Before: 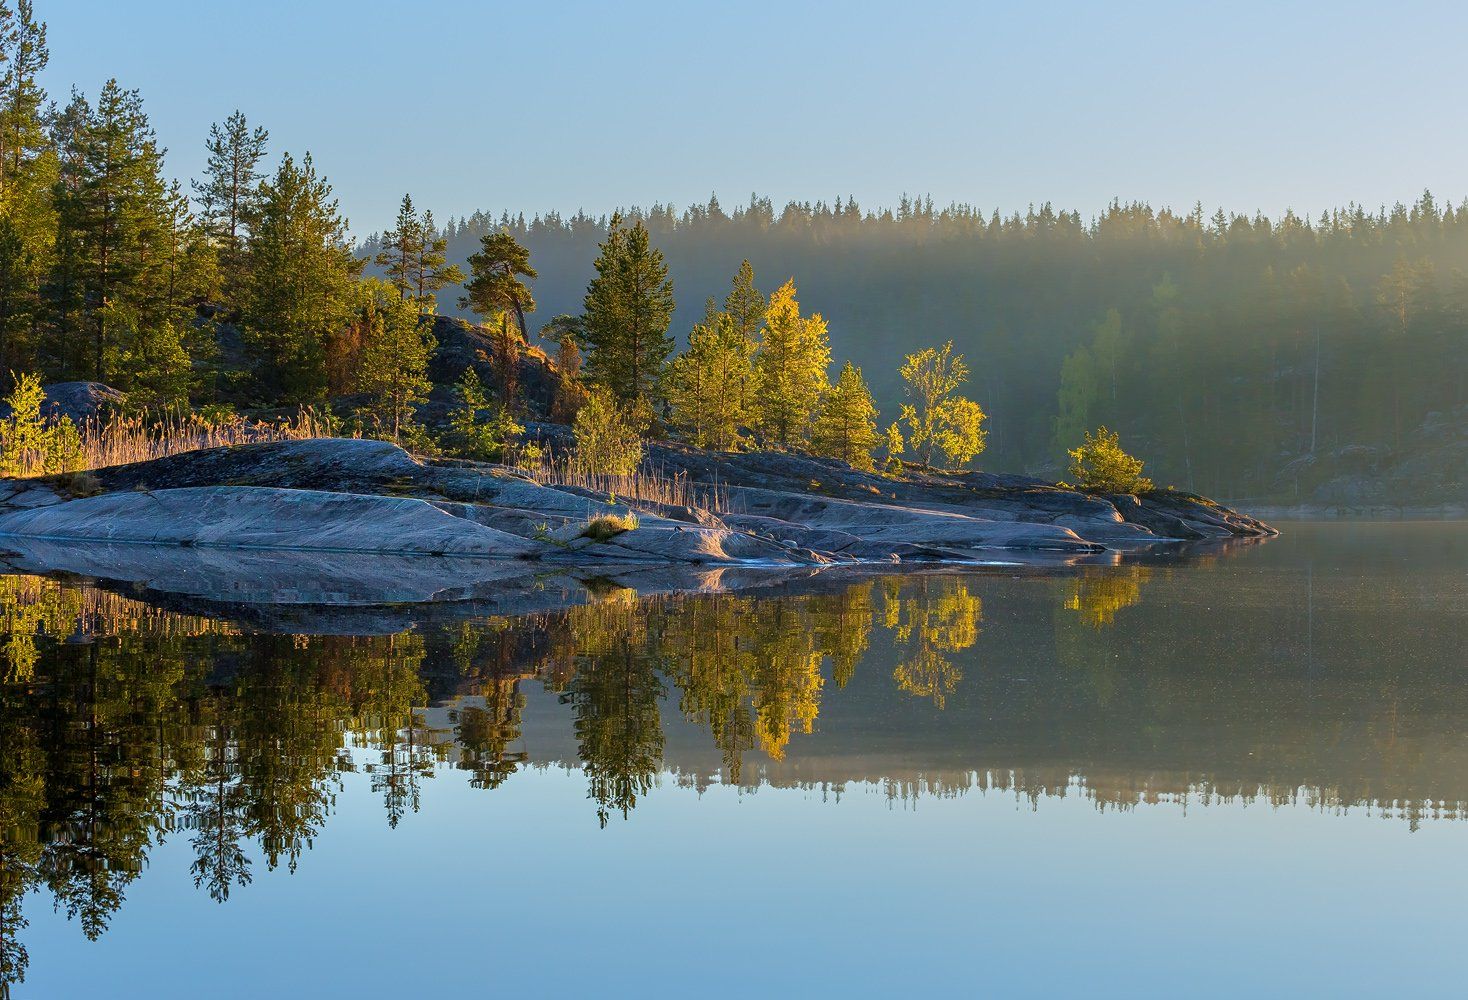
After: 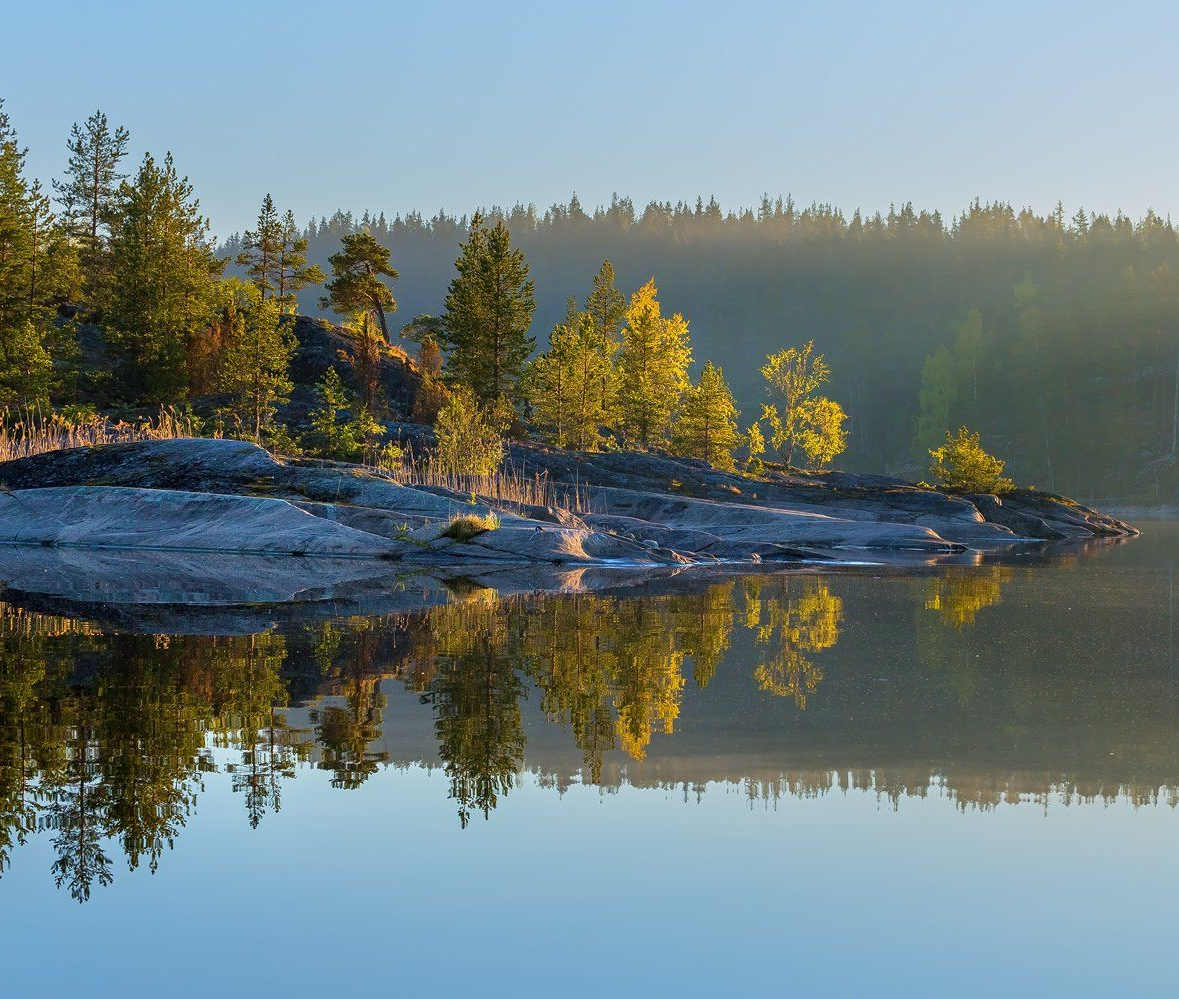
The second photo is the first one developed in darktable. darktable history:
crop and rotate: left 9.504%, right 10.179%
